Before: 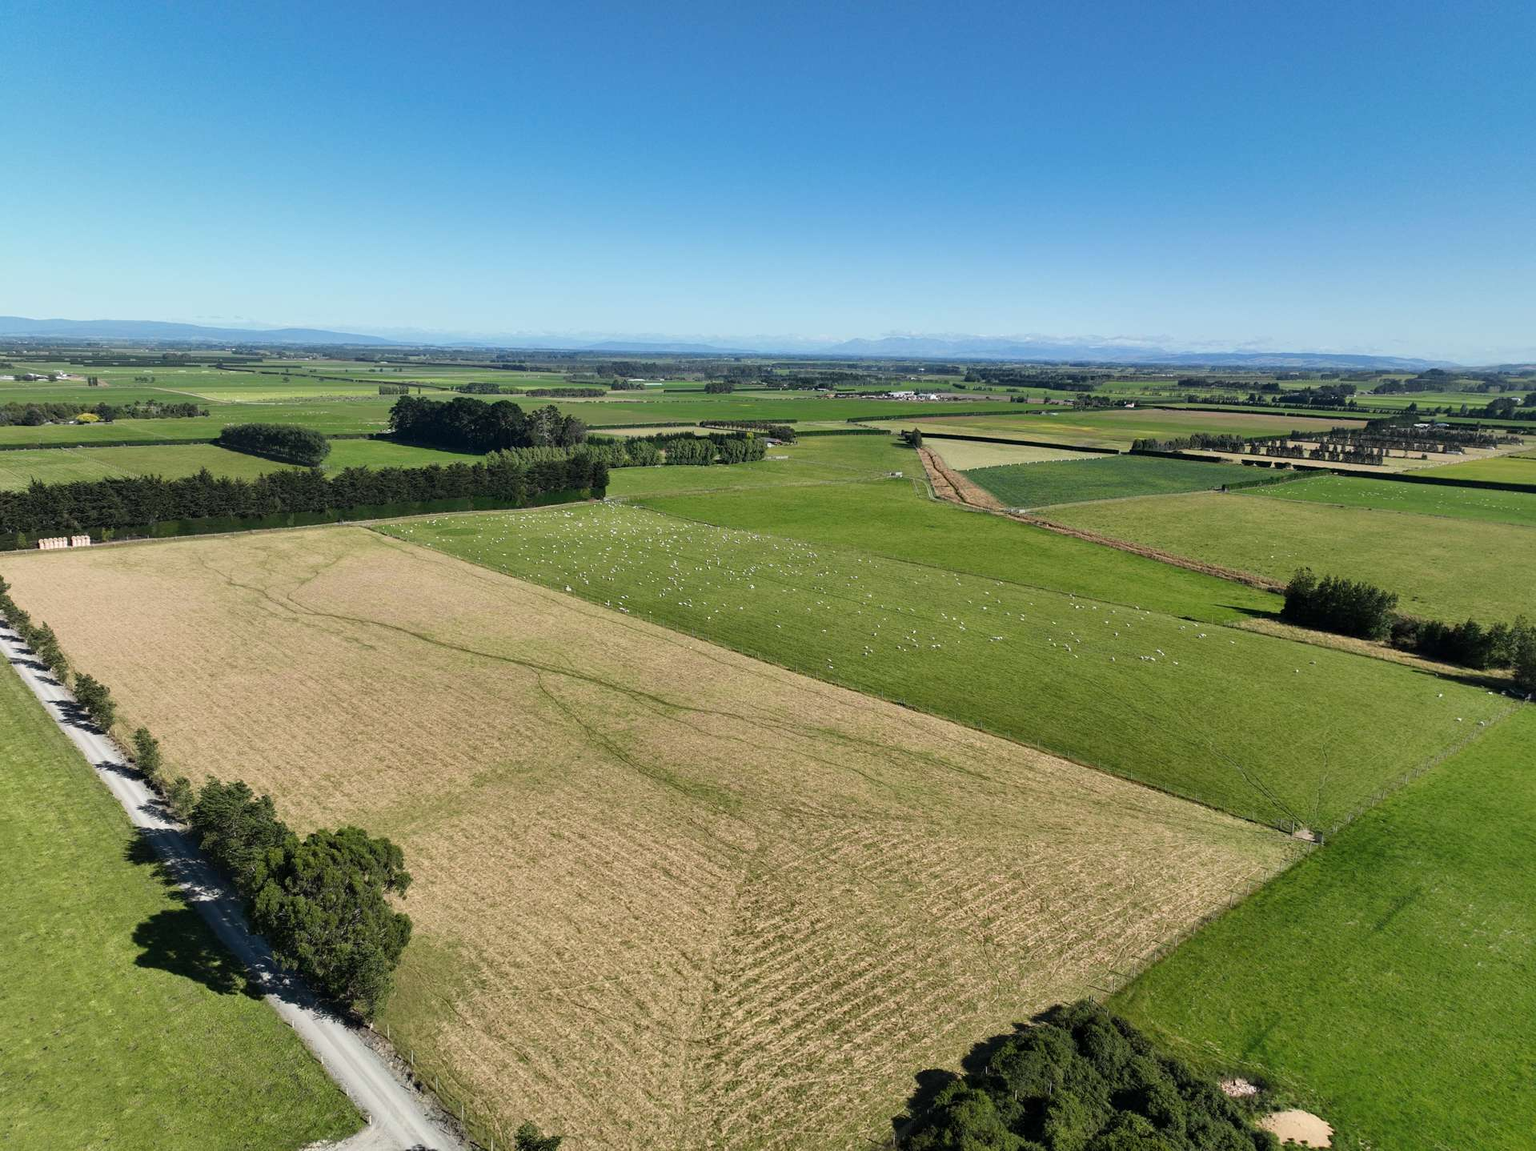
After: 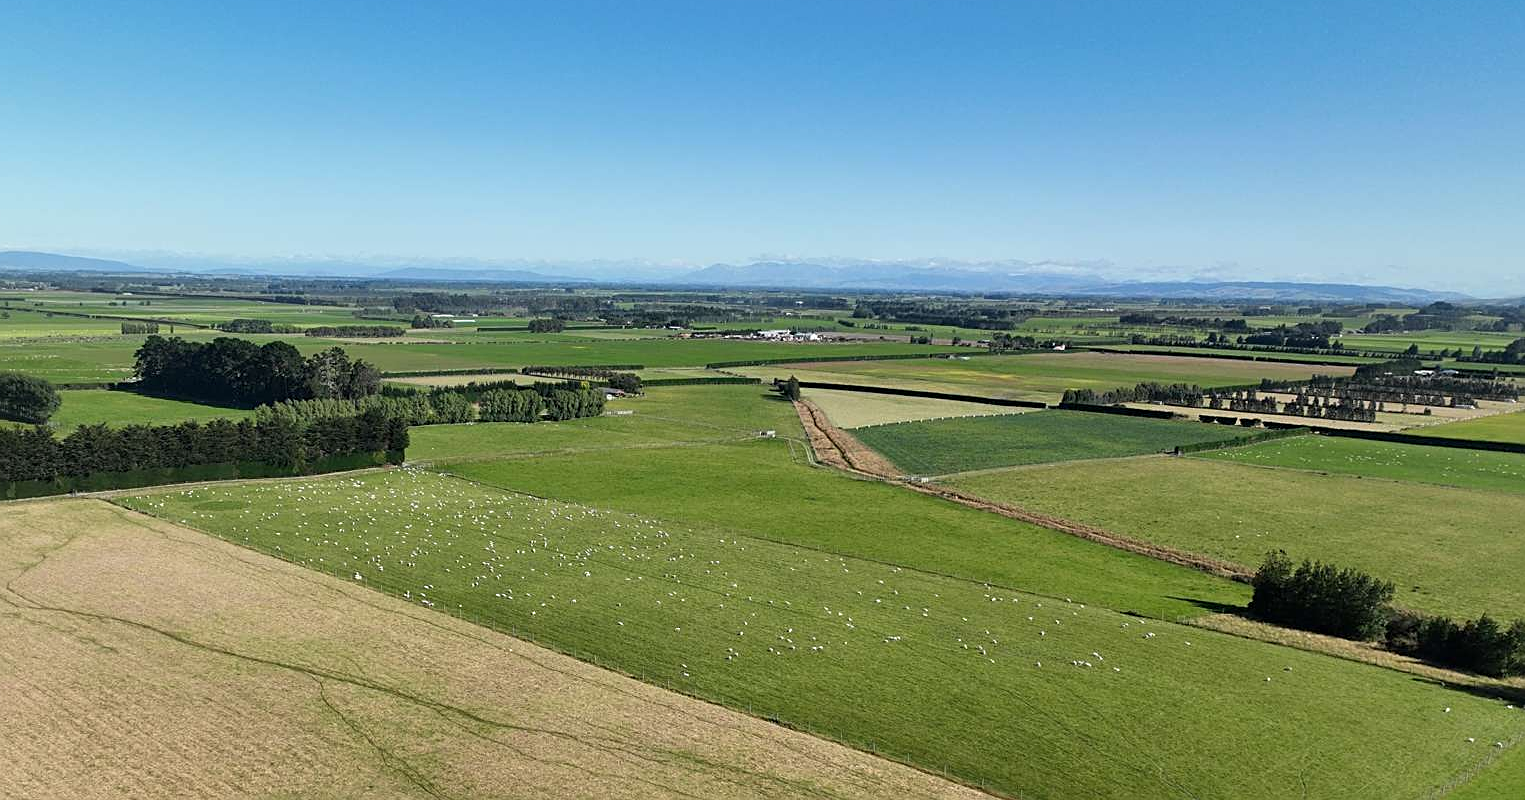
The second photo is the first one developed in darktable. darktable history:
tone equalizer: on, module defaults
crop: left 18.38%, top 11.092%, right 2.134%, bottom 33.217%
sharpen: on, module defaults
